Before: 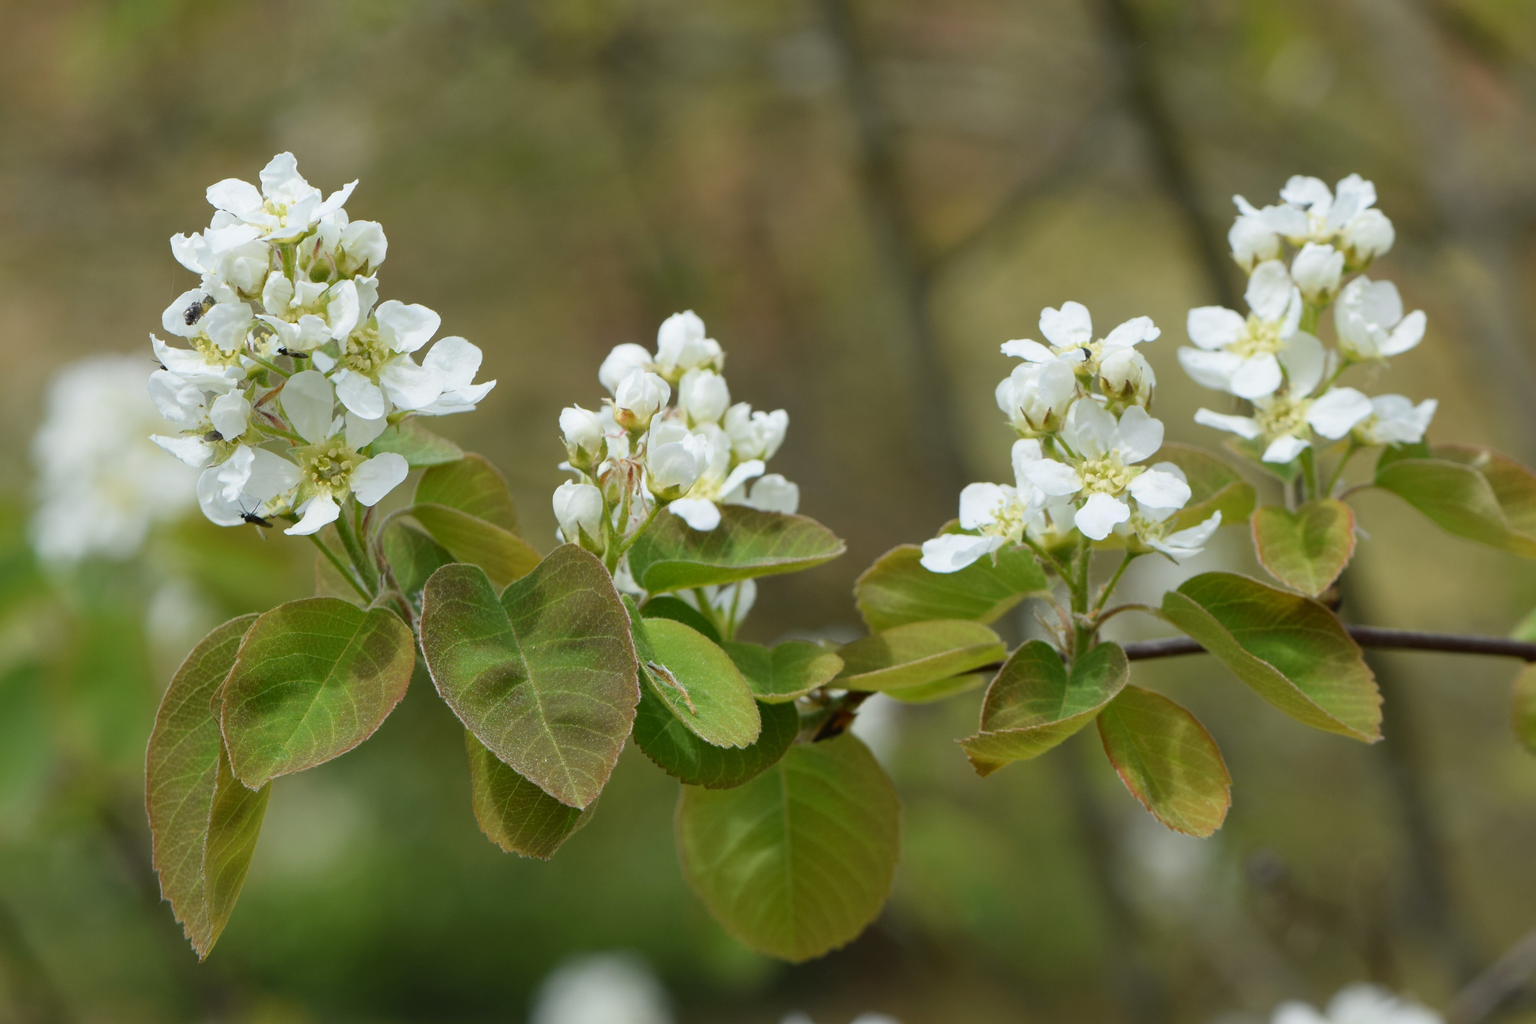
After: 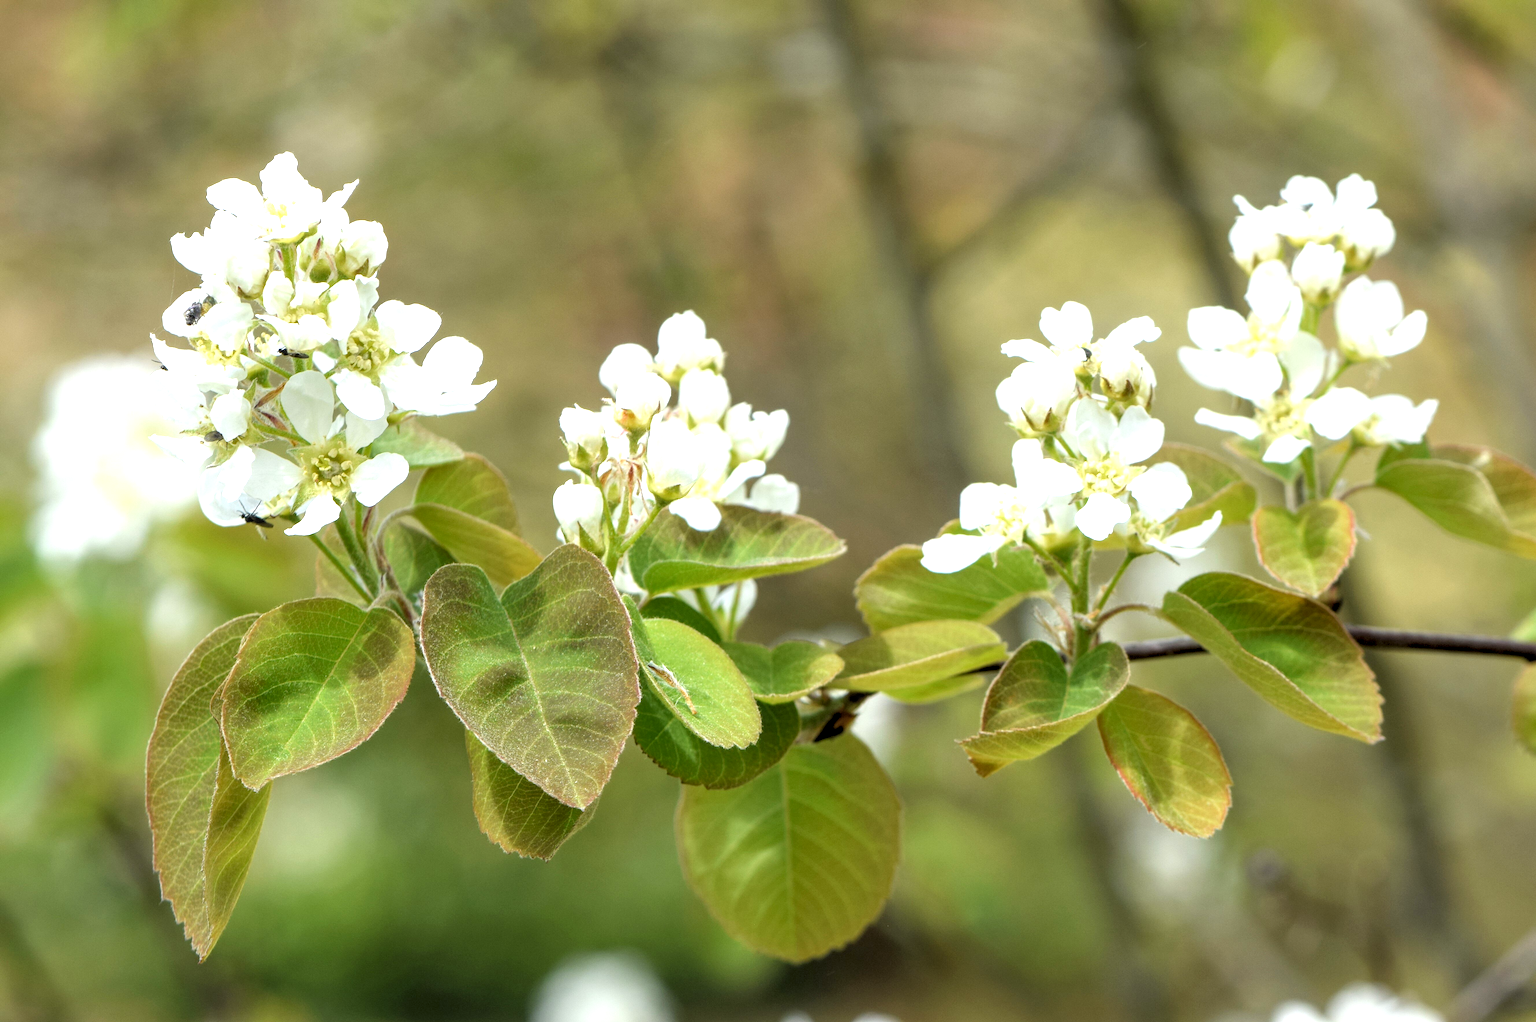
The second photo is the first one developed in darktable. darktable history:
local contrast: detail 130%
exposure: black level correction 0, exposure 0.7 EV, compensate exposure bias true, compensate highlight preservation false
crop: top 0.05%, bottom 0.098%
rgb levels: levels [[0.013, 0.434, 0.89], [0, 0.5, 1], [0, 0.5, 1]]
